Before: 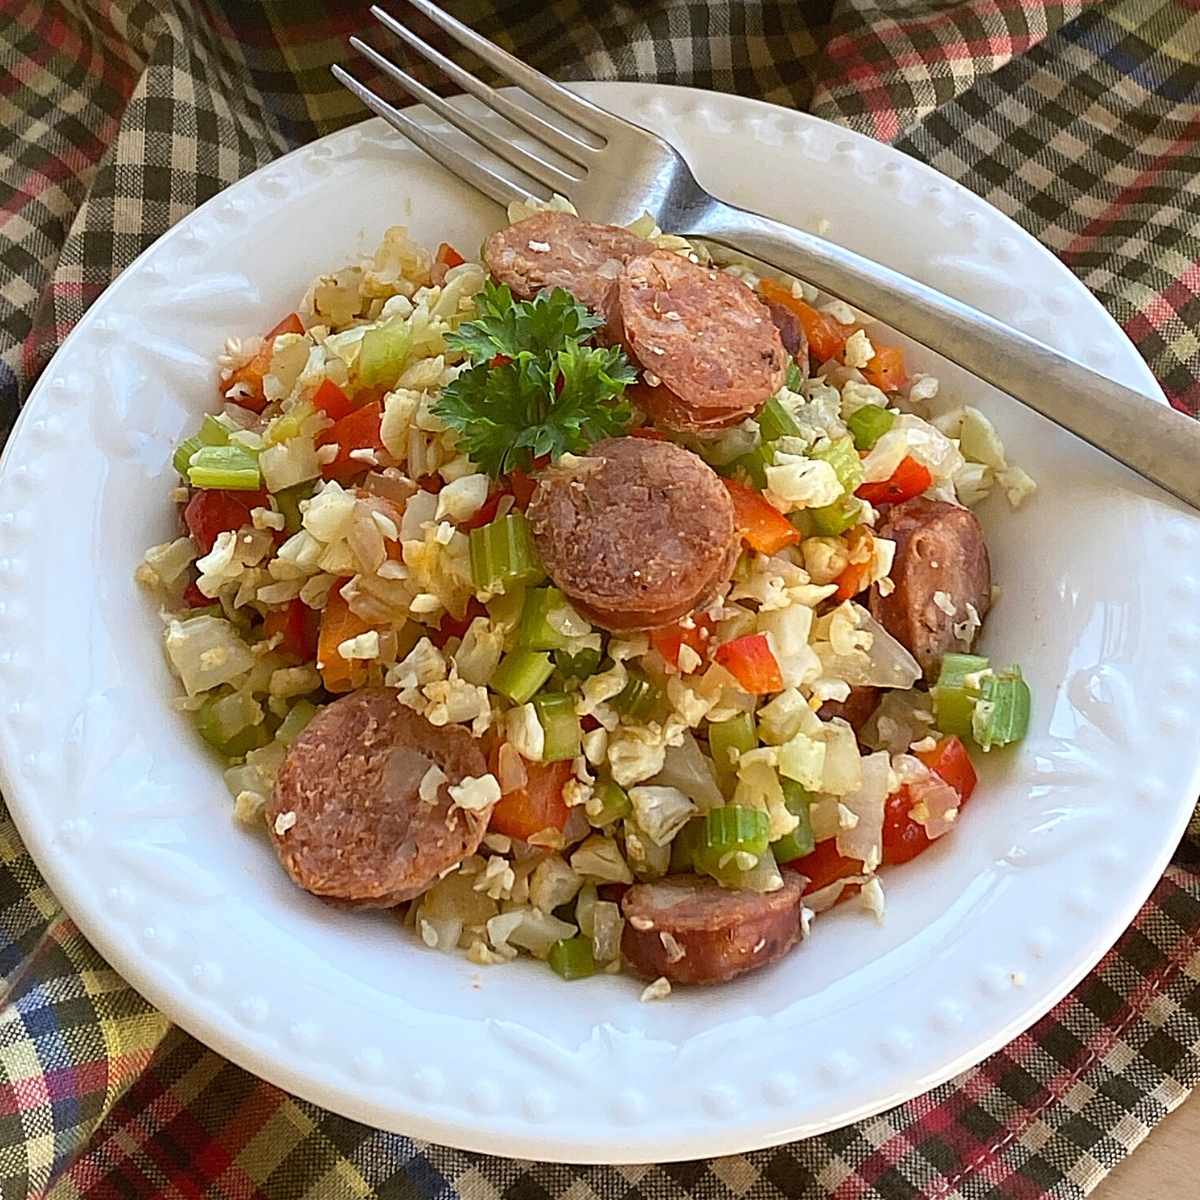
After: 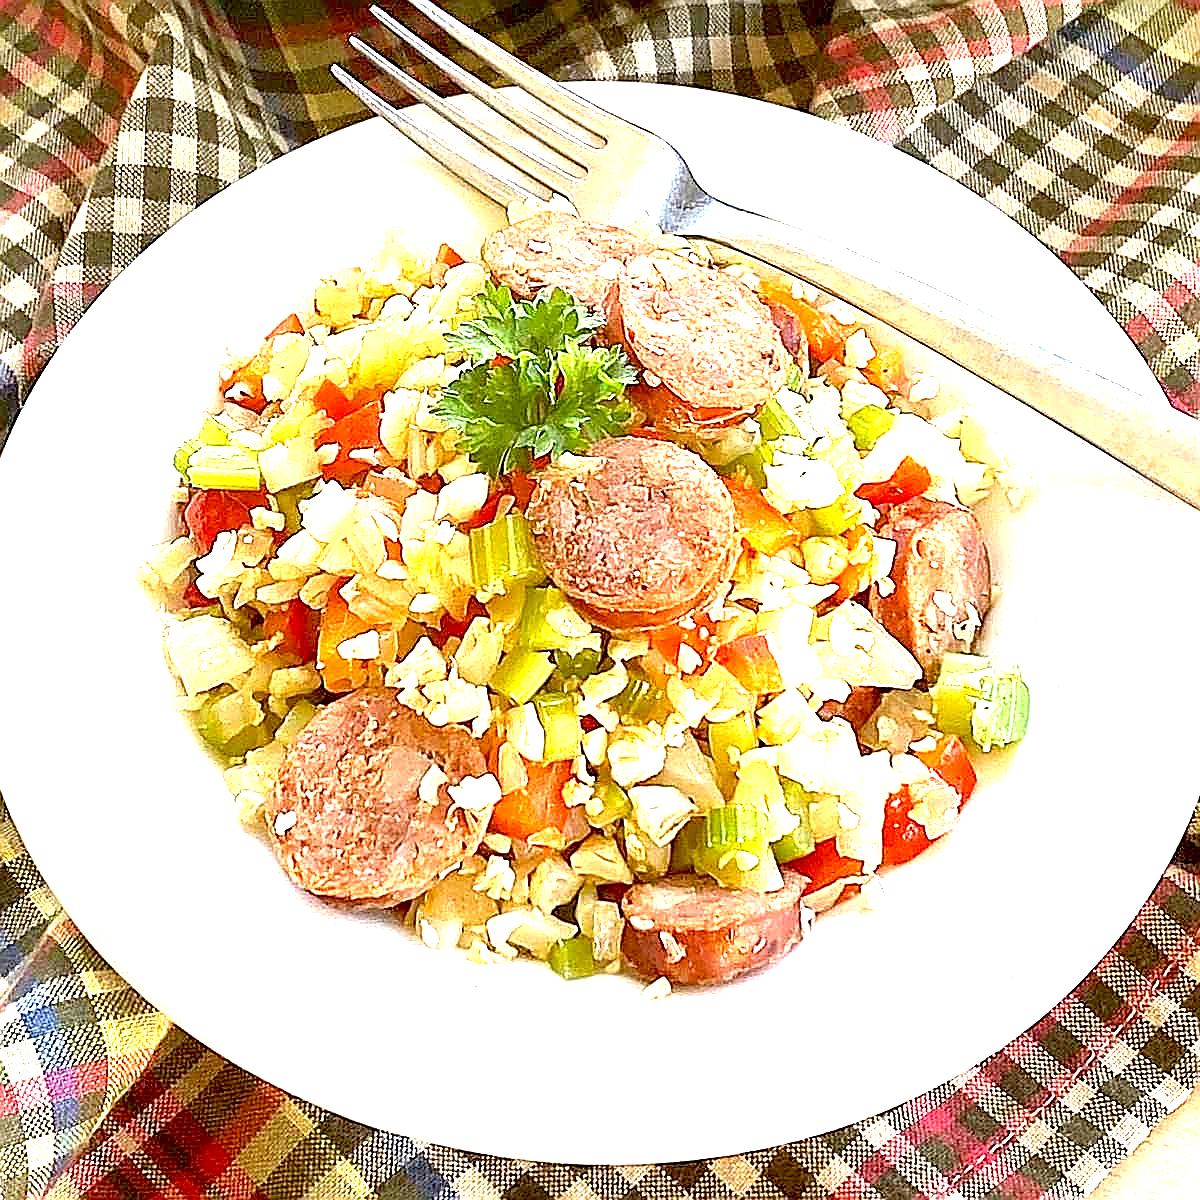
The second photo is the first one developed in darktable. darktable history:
sharpen: radius 1.4, amount 1.25, threshold 0.7
exposure: black level correction 0.005, exposure 2.084 EV, compensate highlight preservation false
